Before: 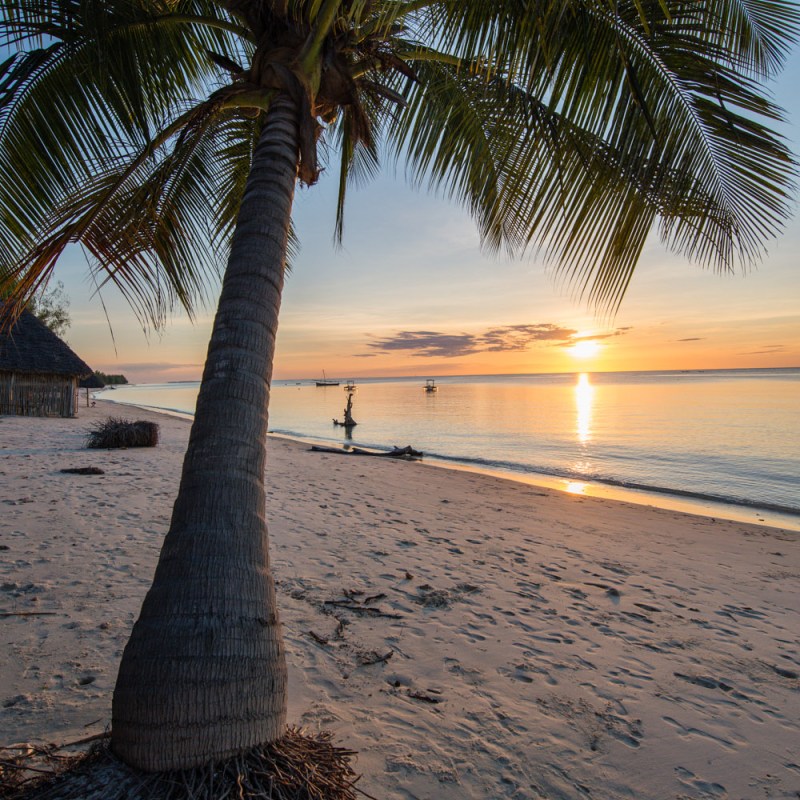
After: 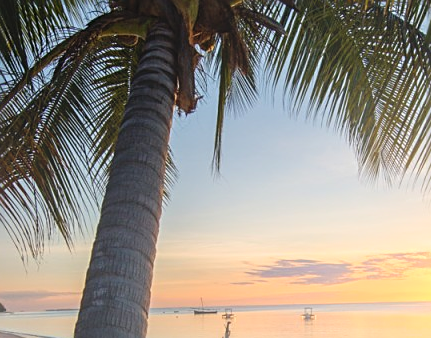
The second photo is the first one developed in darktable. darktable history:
sharpen: on, module defaults
crop: left 15.306%, top 9.065%, right 30.789%, bottom 48.638%
bloom: on, module defaults
